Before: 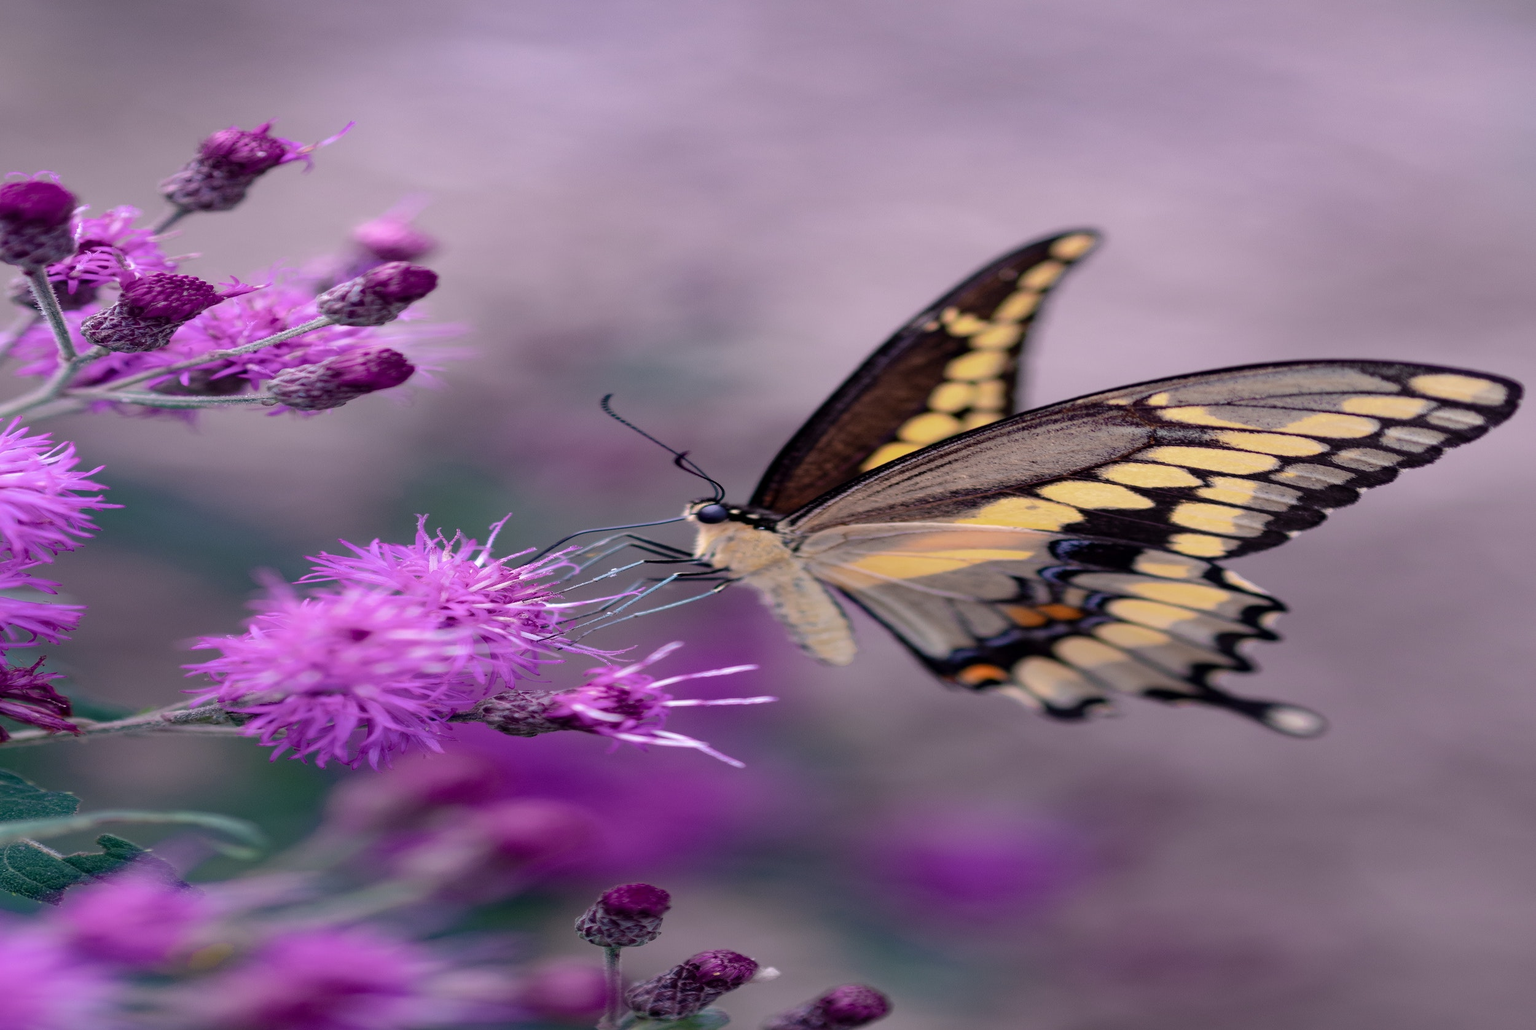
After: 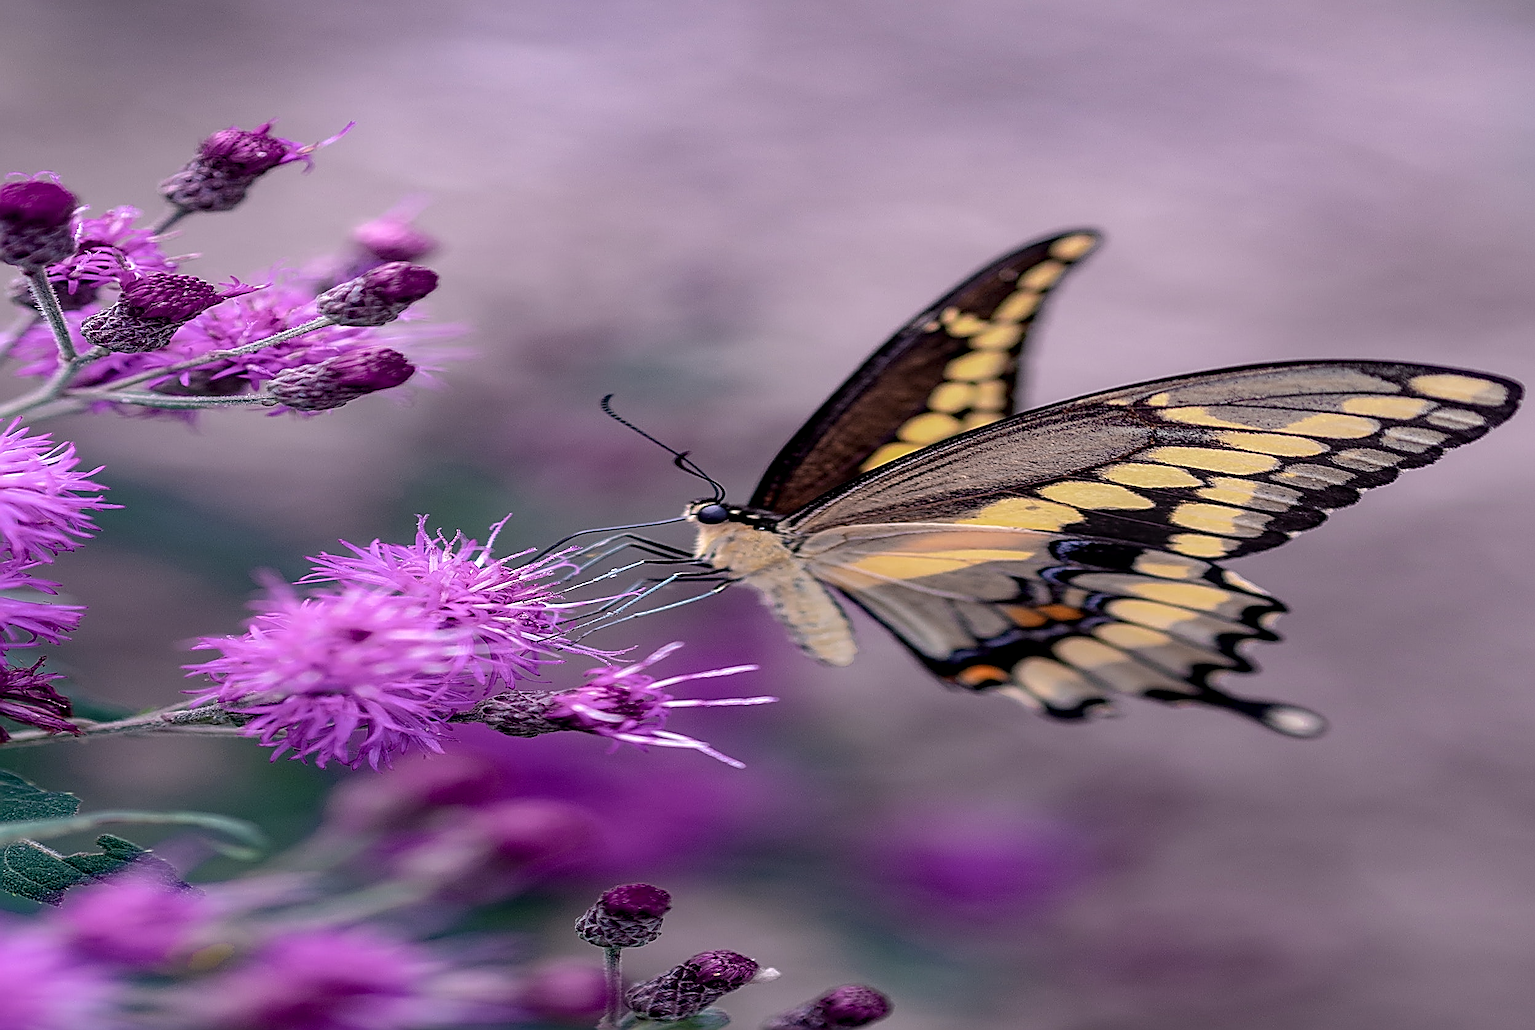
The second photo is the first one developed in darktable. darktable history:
local contrast: detail 130%
sharpen: amount 2
